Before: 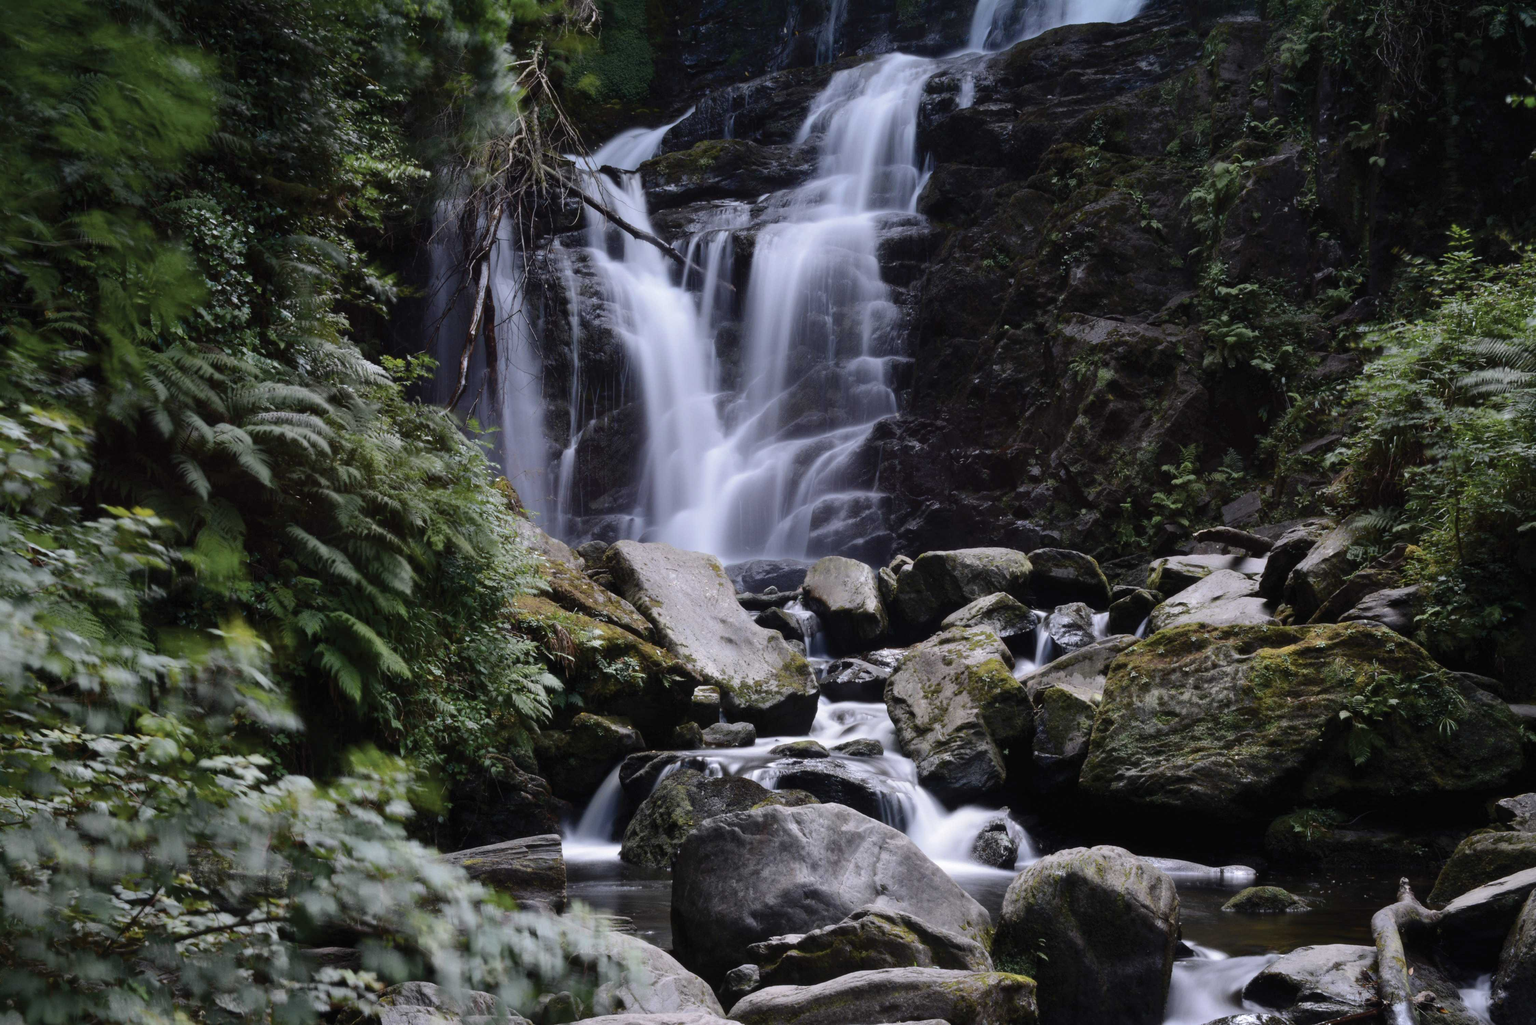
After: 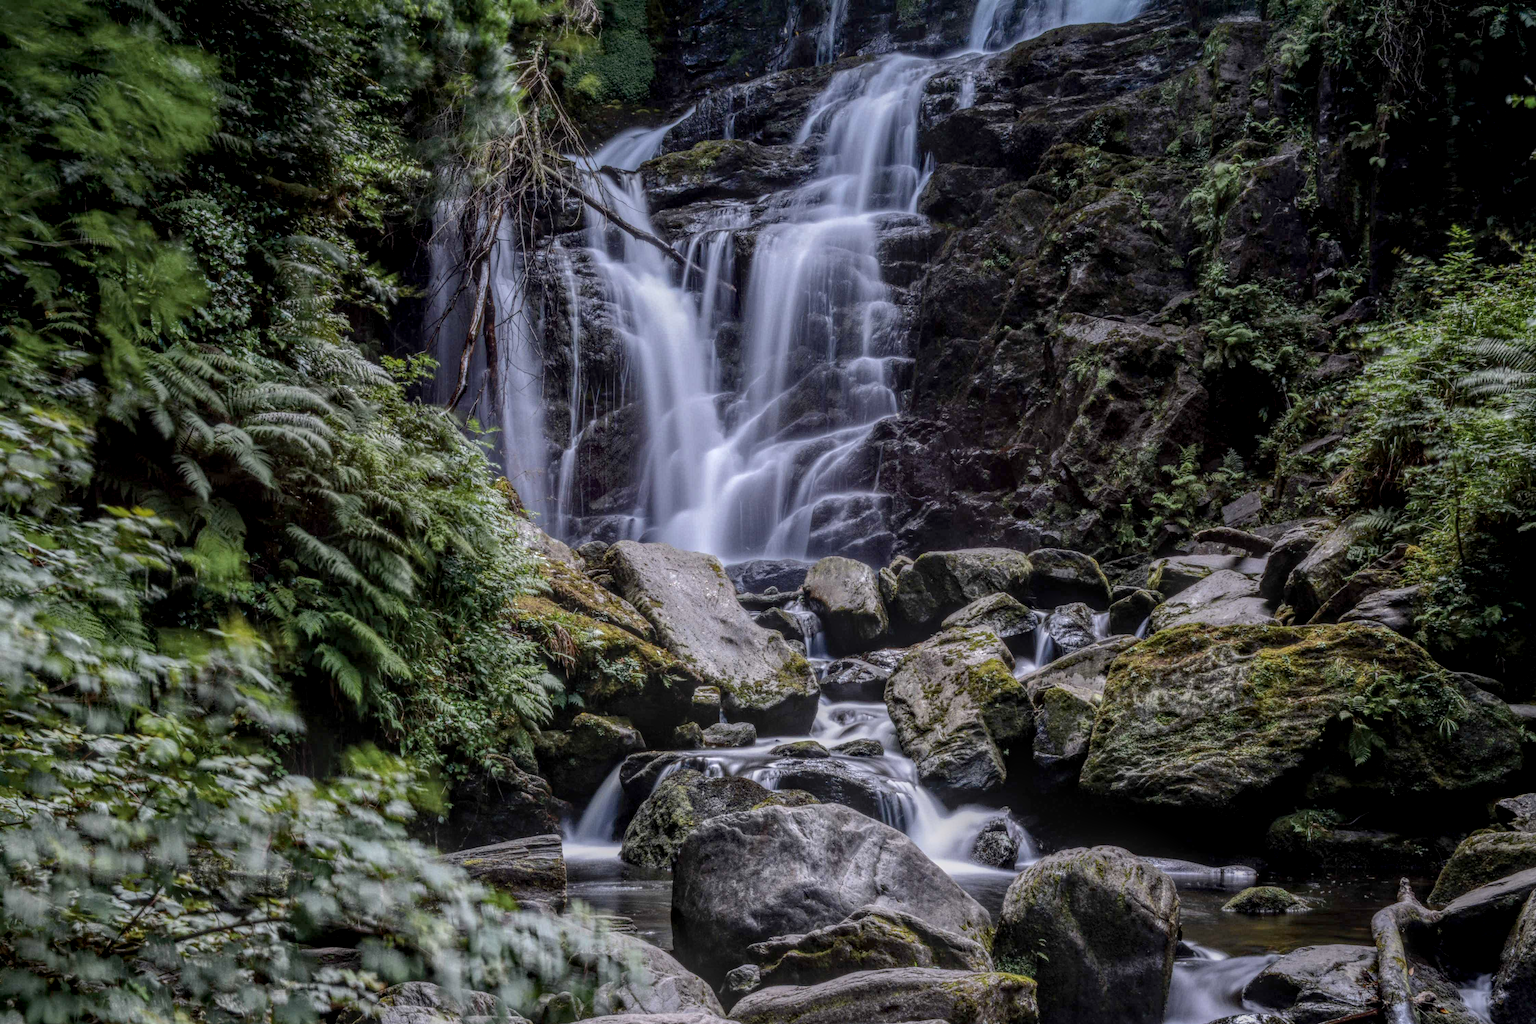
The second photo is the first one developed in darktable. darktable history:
local contrast: highlights 0%, shadows 0%, detail 200%, midtone range 0.25
exposure: black level correction 0.005, exposure 0.417 EV, compensate highlight preservation false
